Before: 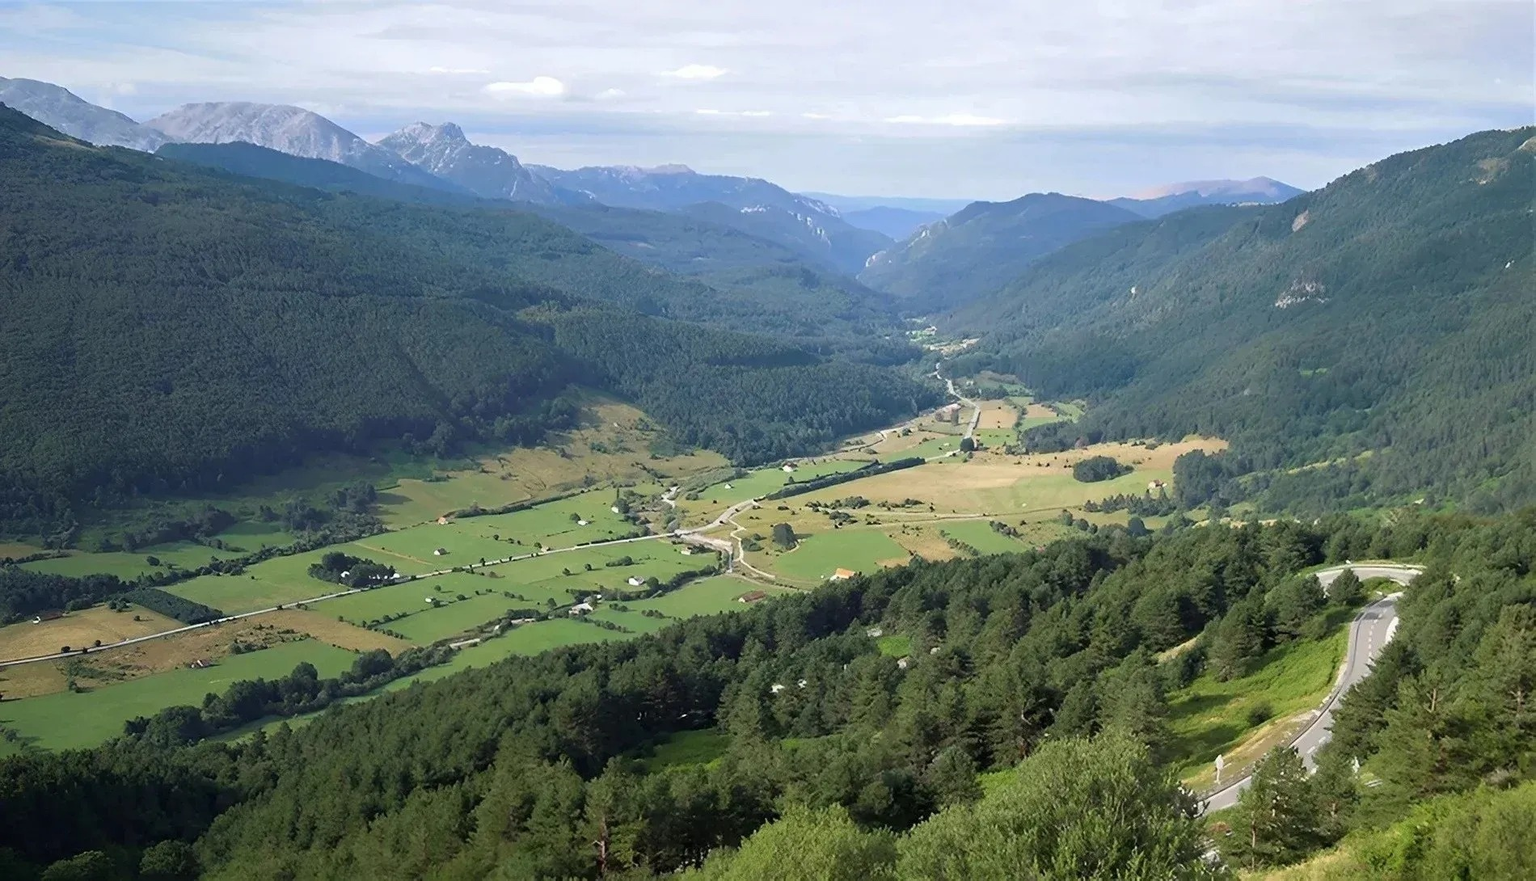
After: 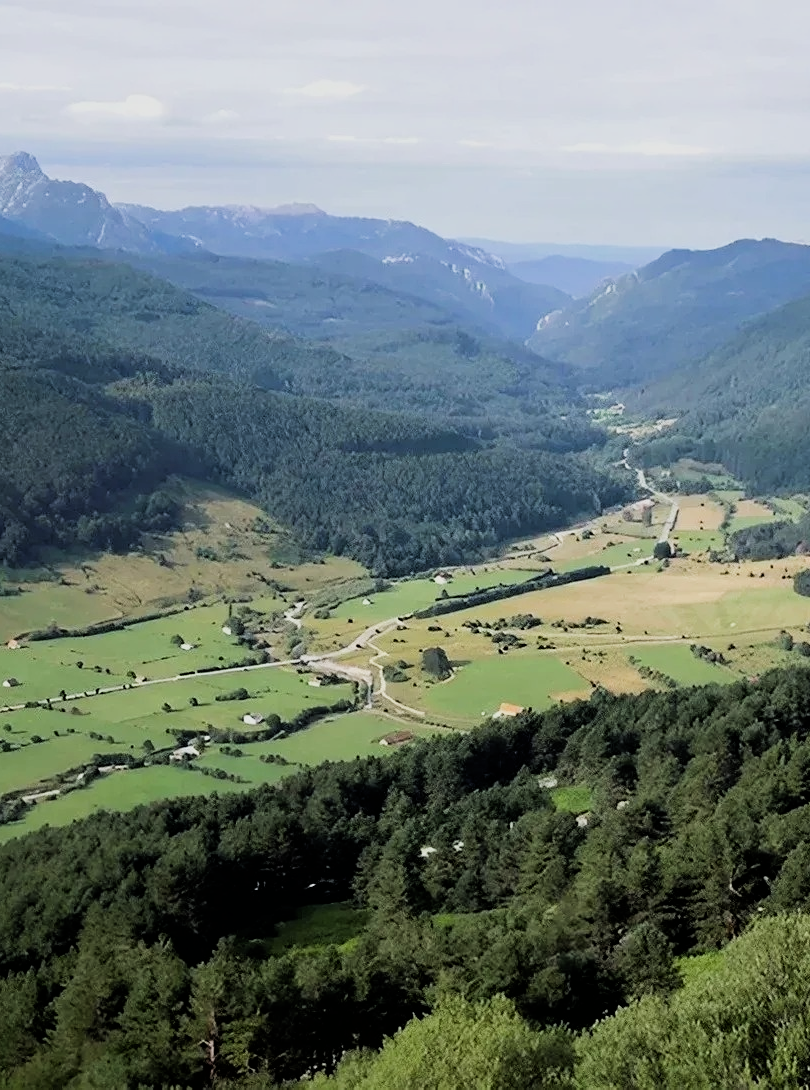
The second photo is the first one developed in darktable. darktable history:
exposure: black level correction 0.001, compensate highlight preservation false
filmic rgb: black relative exposure -5.13 EV, white relative exposure 3.98 EV, hardness 2.88, contrast 1.3, highlights saturation mix -29.52%
crop: left 28.108%, right 29.225%
